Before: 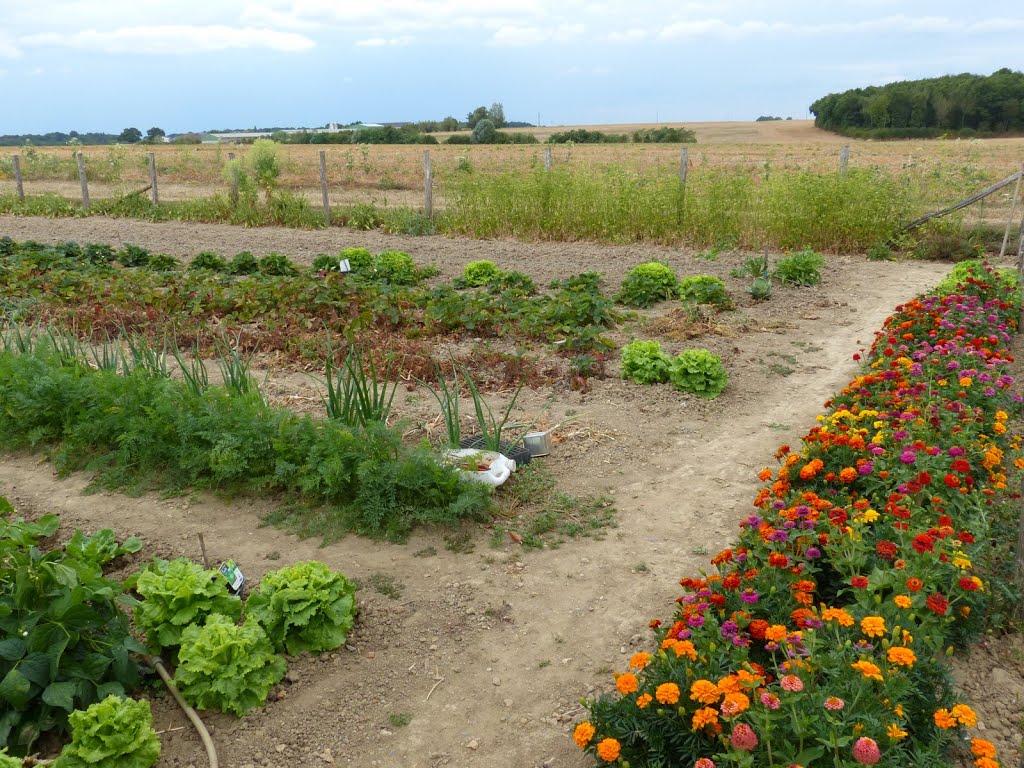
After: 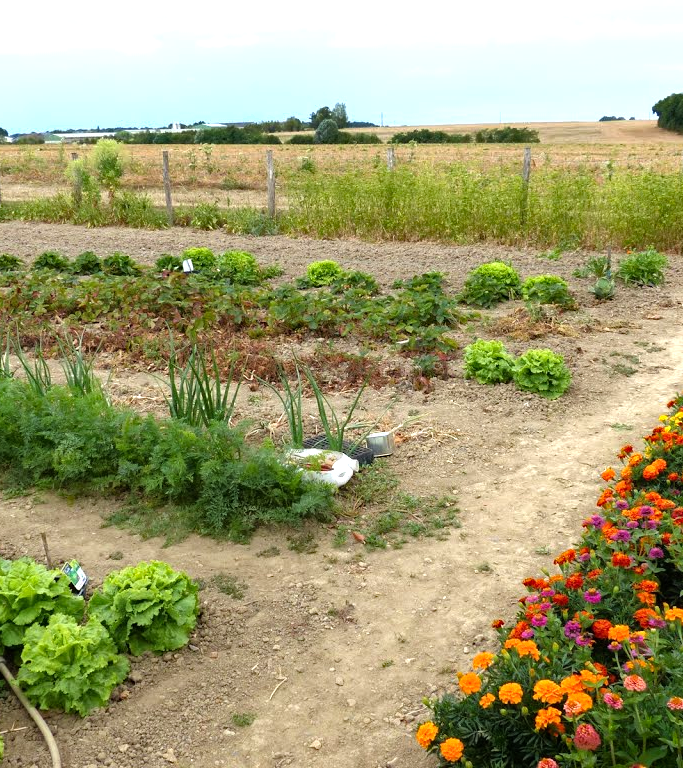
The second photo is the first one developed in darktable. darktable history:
tone equalizer: -8 EV -0.773 EV, -7 EV -0.689 EV, -6 EV -0.608 EV, -5 EV -0.388 EV, -3 EV 0.399 EV, -2 EV 0.6 EV, -1 EV 0.679 EV, +0 EV 0.758 EV
shadows and highlights: shadows -86.21, highlights -36.66, soften with gaussian
haze removal: compatibility mode true, adaptive false
crop: left 15.398%, right 17.837%
